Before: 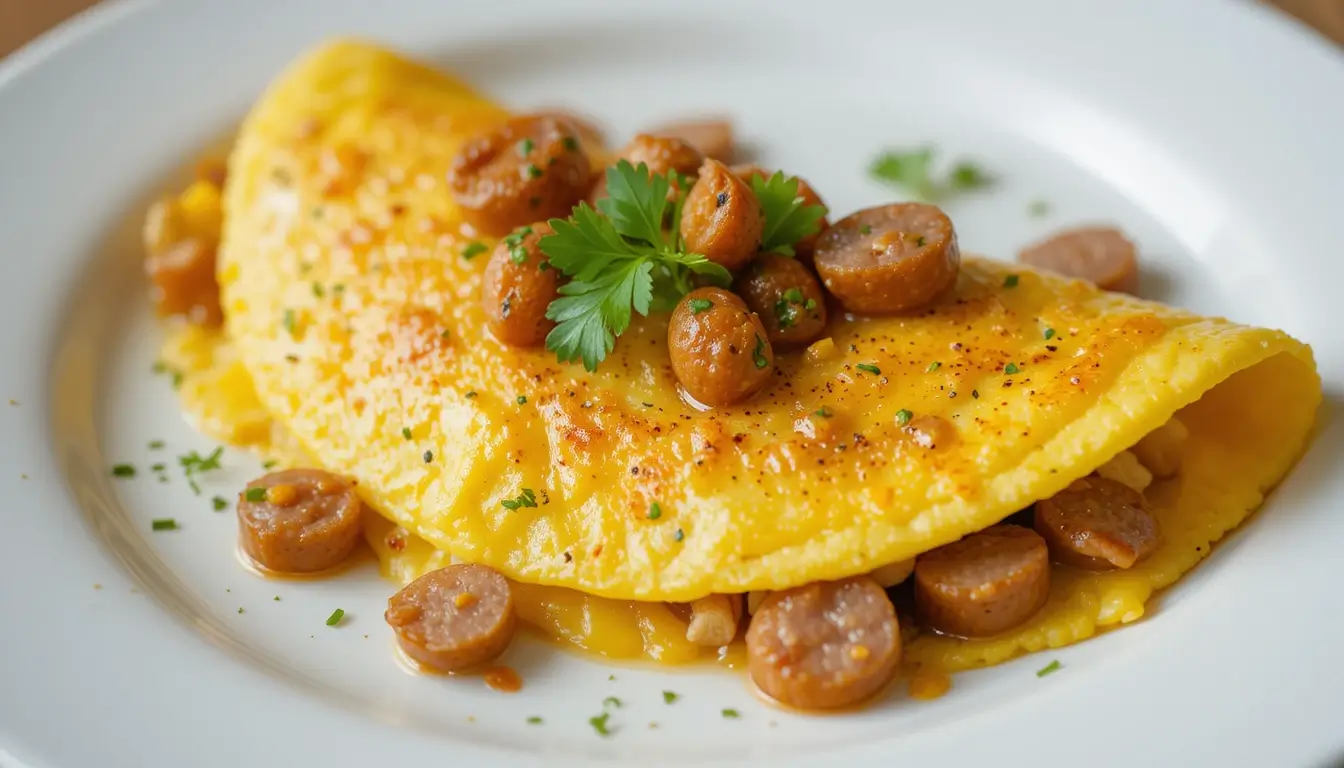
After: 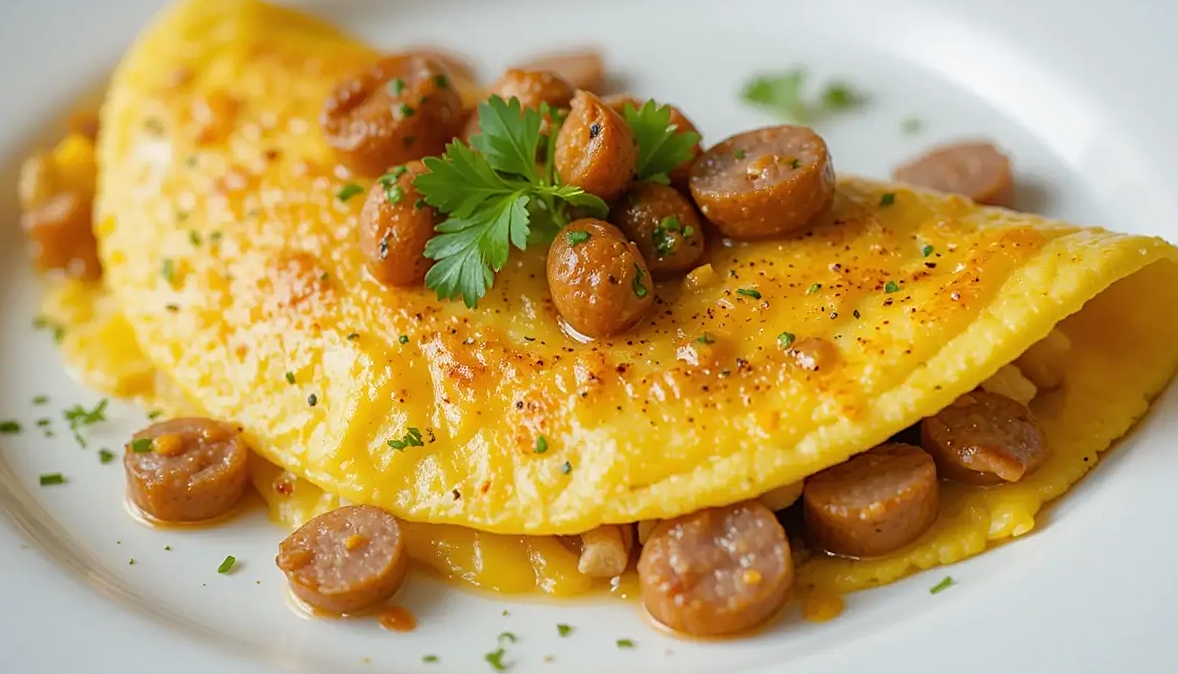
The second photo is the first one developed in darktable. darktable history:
sharpen: on, module defaults
crop and rotate: angle 2.46°, left 5.828%, top 5.676%
